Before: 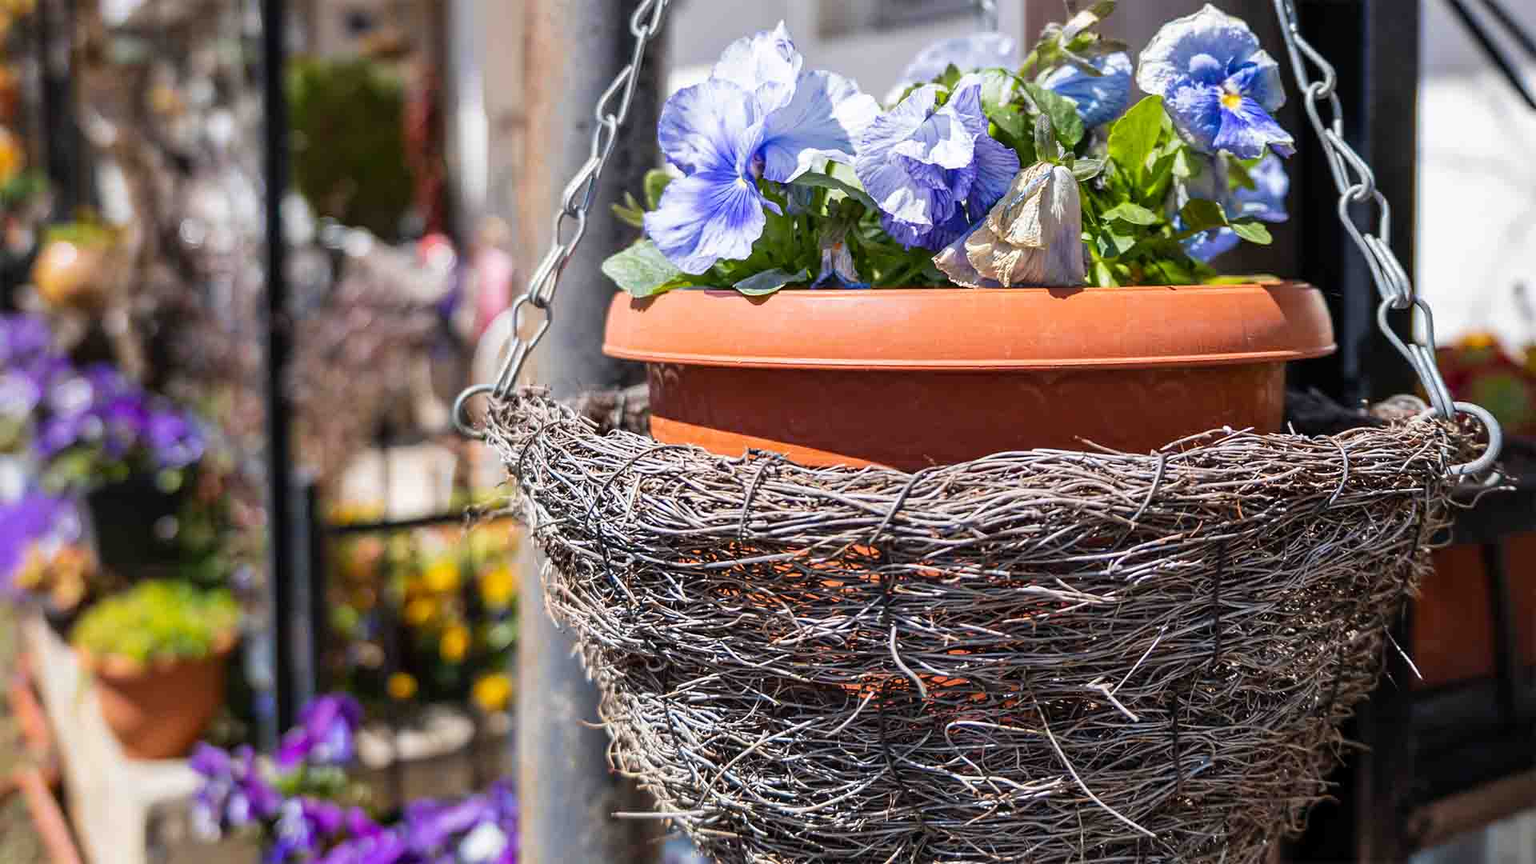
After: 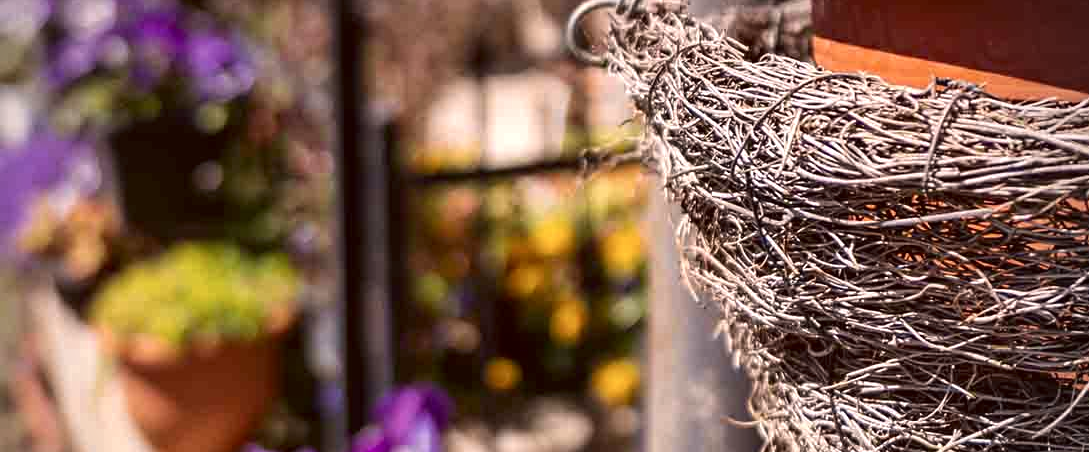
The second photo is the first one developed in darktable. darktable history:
color correction: highlights a* 10.16, highlights b* 9.73, shadows a* 8.88, shadows b* 7.88, saturation 0.788
exposure: exposure 0.212 EV, compensate highlight preservation false
vignetting: on, module defaults
contrast brightness saturation: brightness -0.09
crop: top 44.801%, right 43.248%, bottom 13.278%
